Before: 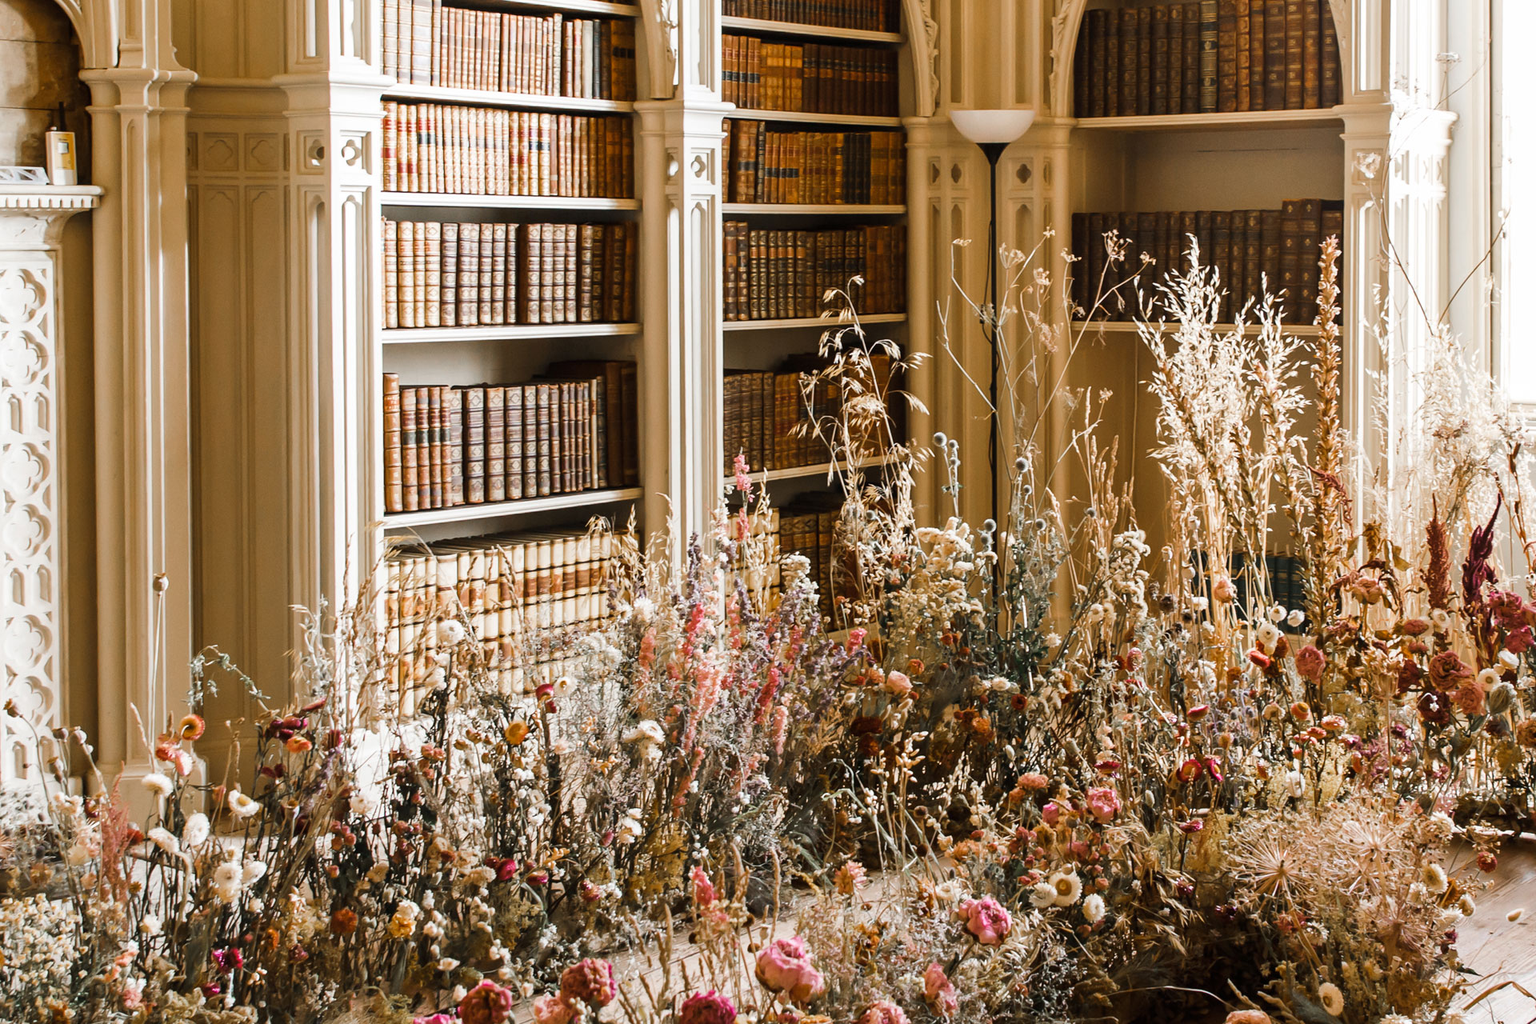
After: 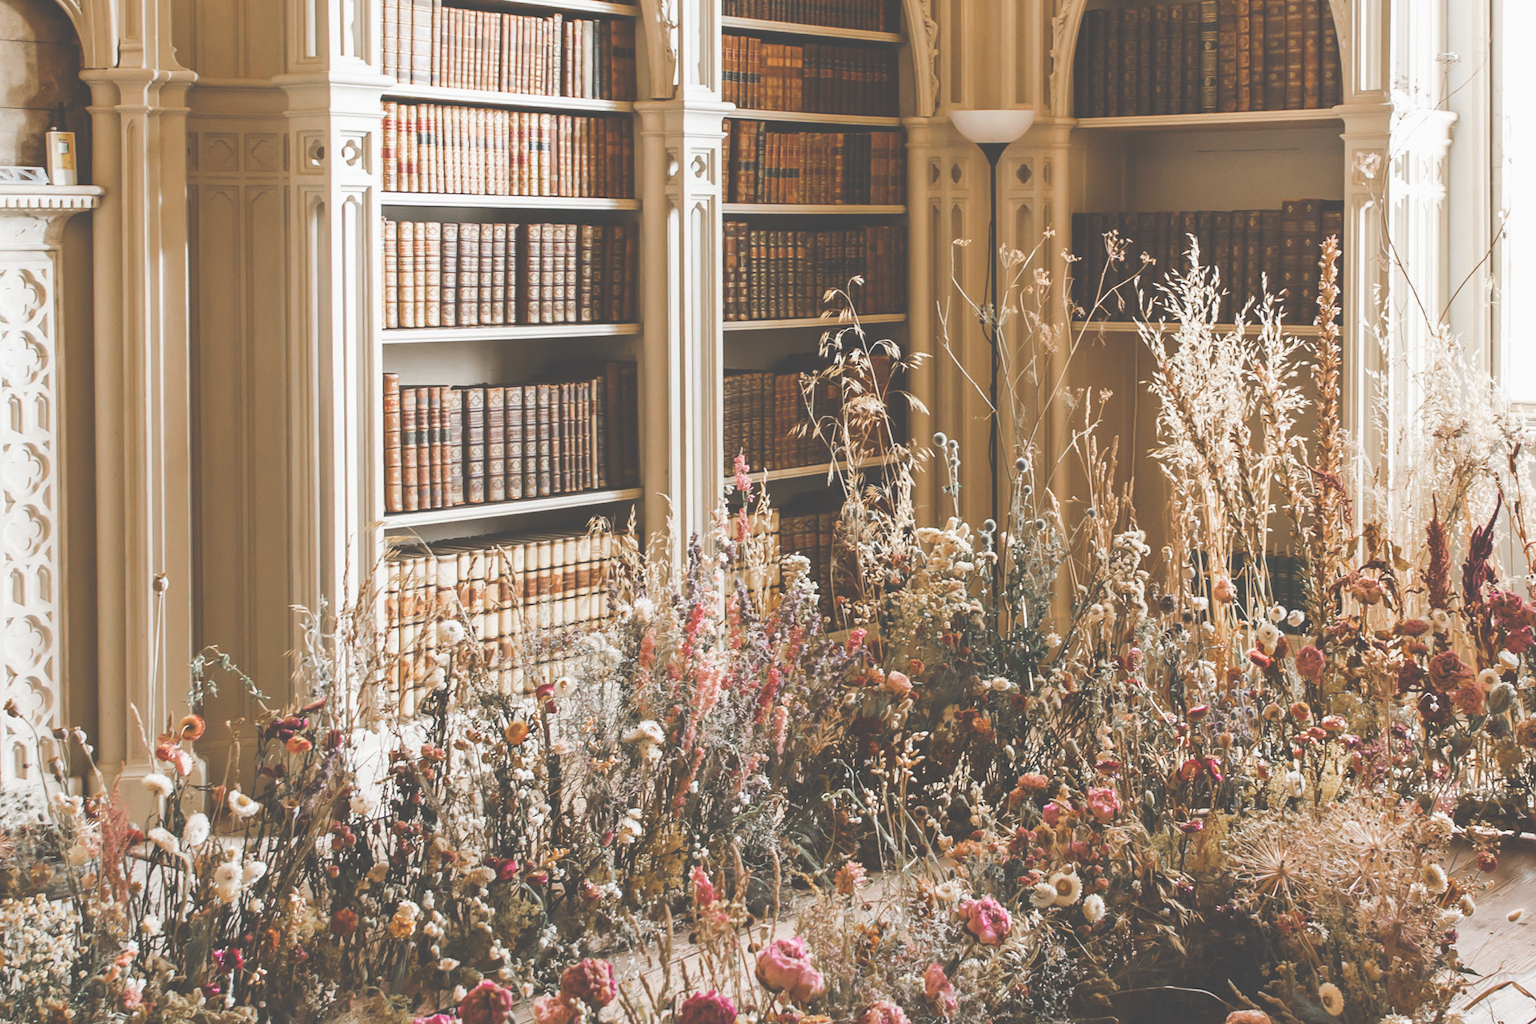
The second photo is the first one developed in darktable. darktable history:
exposure: black level correction -0.061, exposure -0.049 EV, compensate highlight preservation false
